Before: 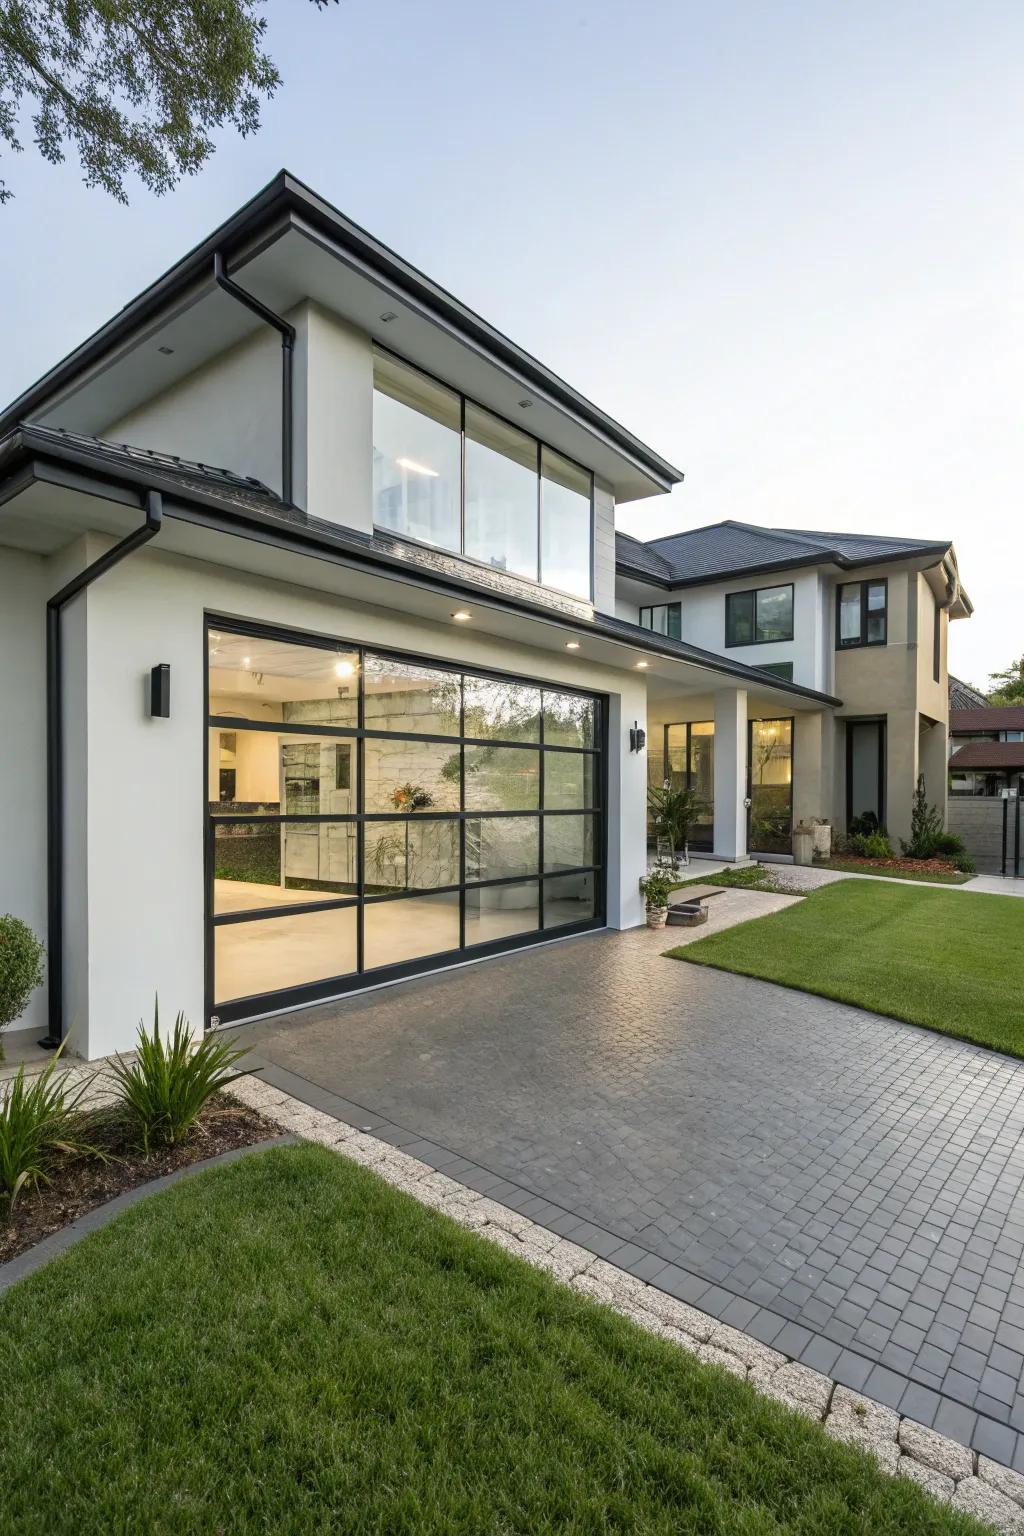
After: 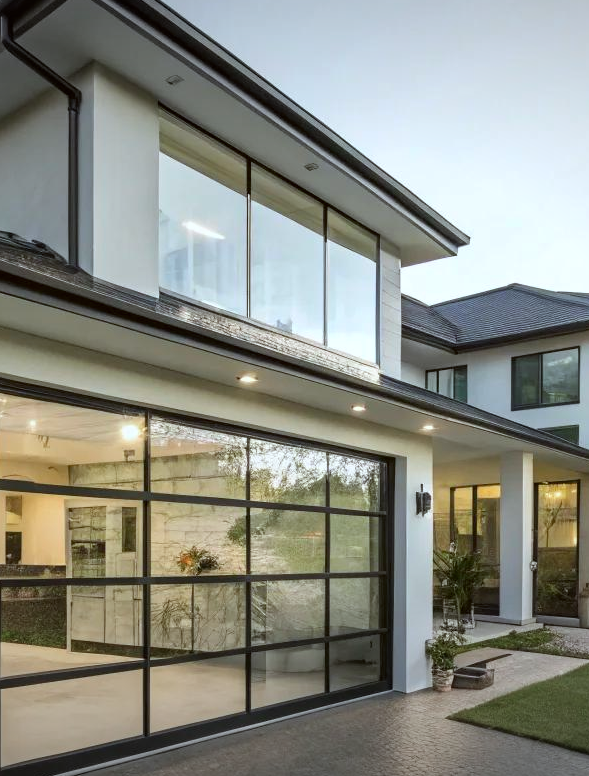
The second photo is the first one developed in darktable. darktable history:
crop: left 20.99%, top 15.492%, right 21.422%, bottom 33.956%
vignetting: fall-off radius 100.22%, center (0.039, -0.083), width/height ratio 1.341, unbound false
color correction: highlights a* -3.58, highlights b* -6.49, shadows a* 2.94, shadows b* 5.49
color balance rgb: power › hue 62.63°, perceptual saturation grading › global saturation -0.138%, global vibrance 20%
